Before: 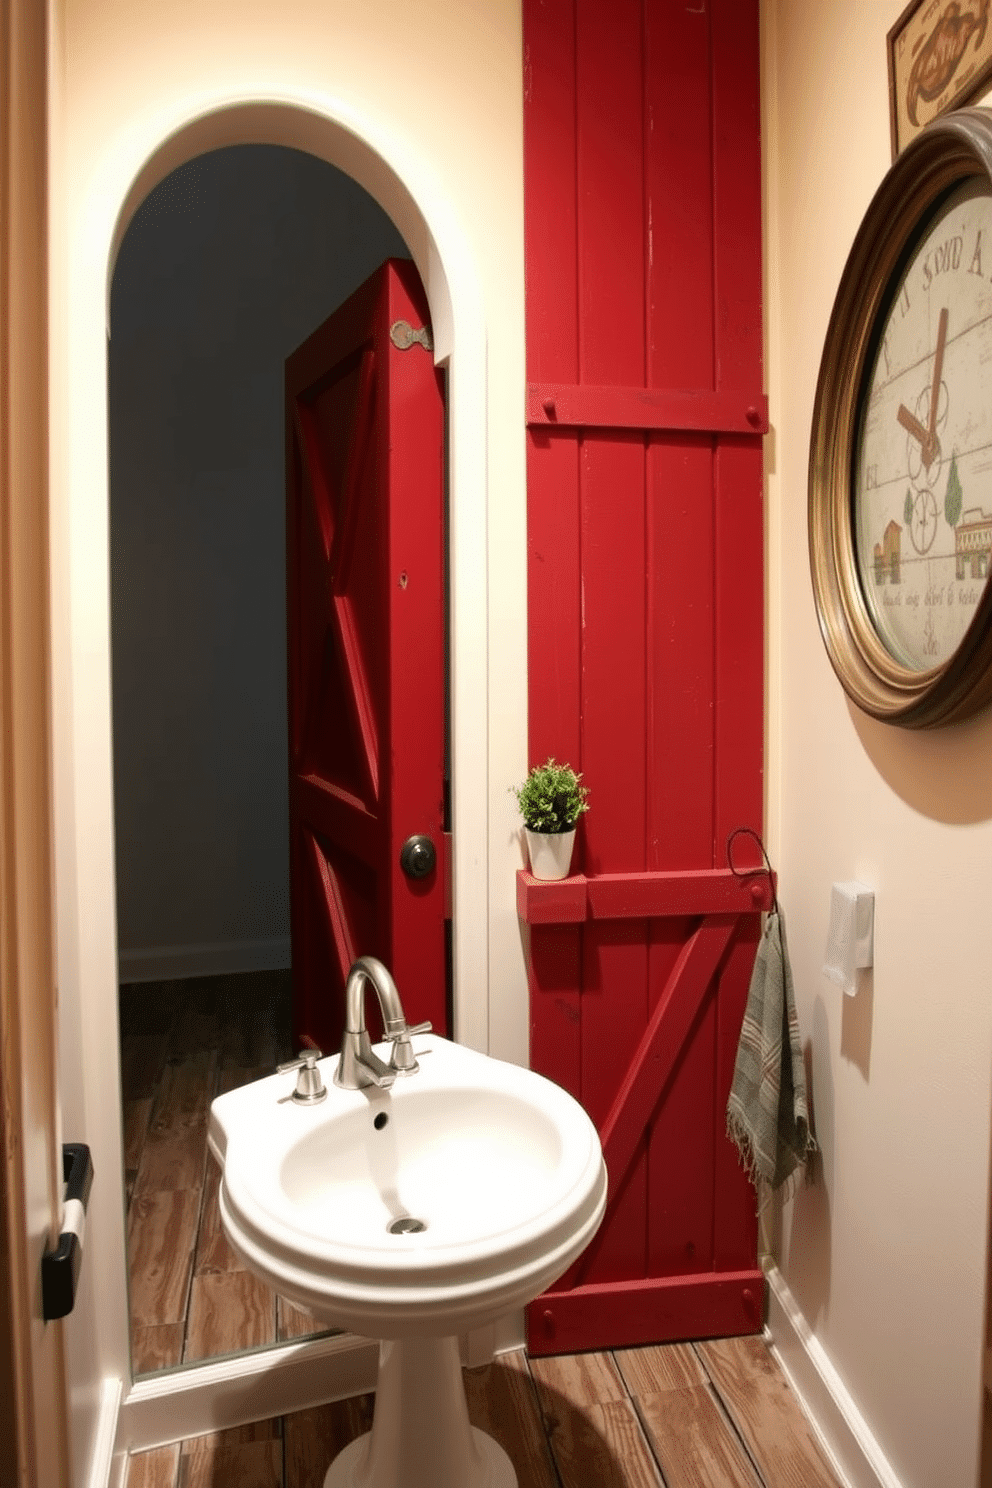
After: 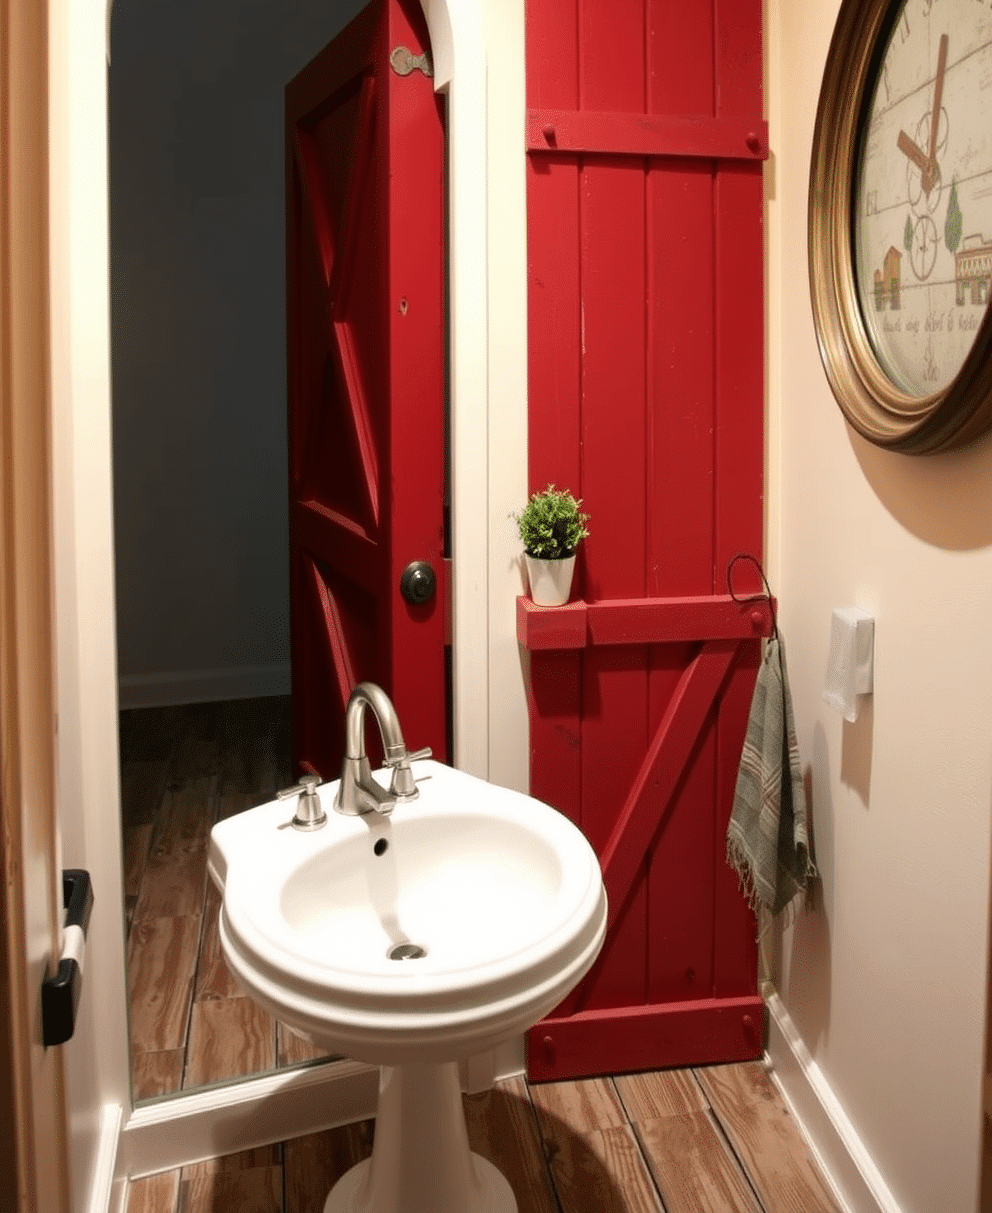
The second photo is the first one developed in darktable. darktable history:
crop and rotate: top 18.415%
